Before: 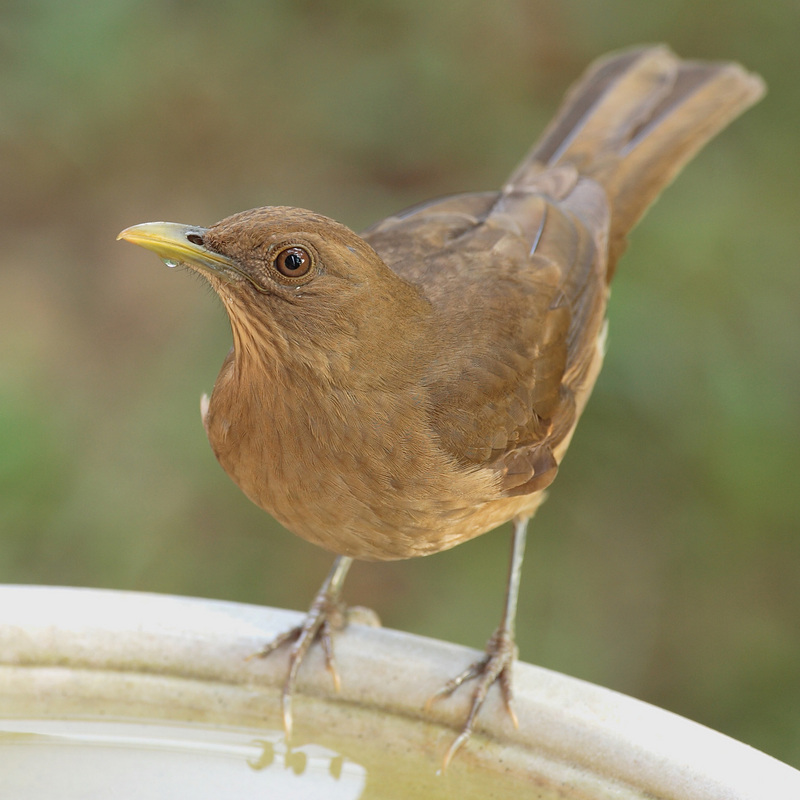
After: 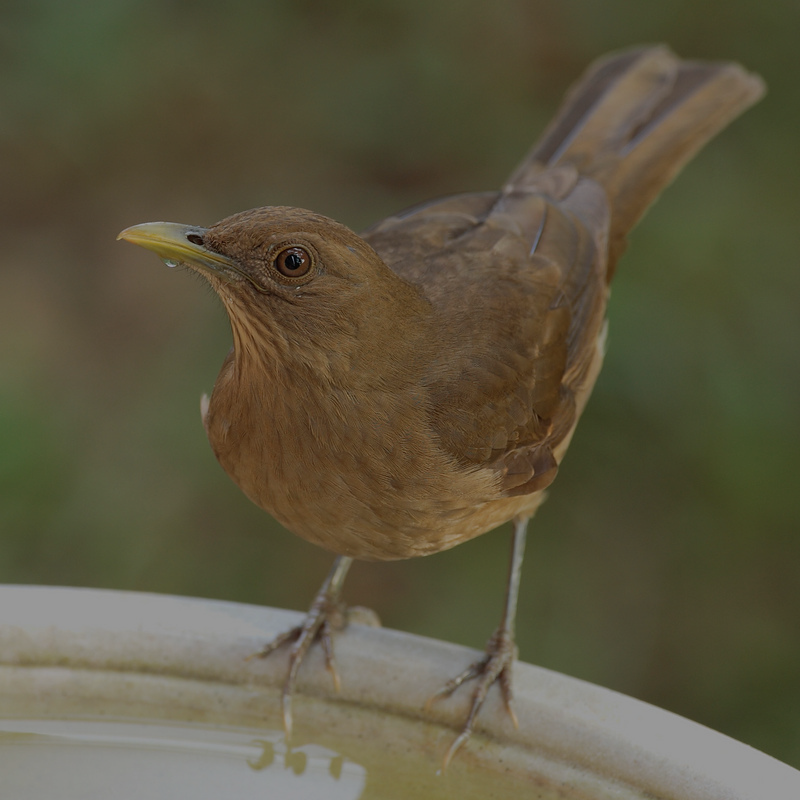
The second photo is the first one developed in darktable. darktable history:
exposure: exposure -1.381 EV, compensate highlight preservation false
